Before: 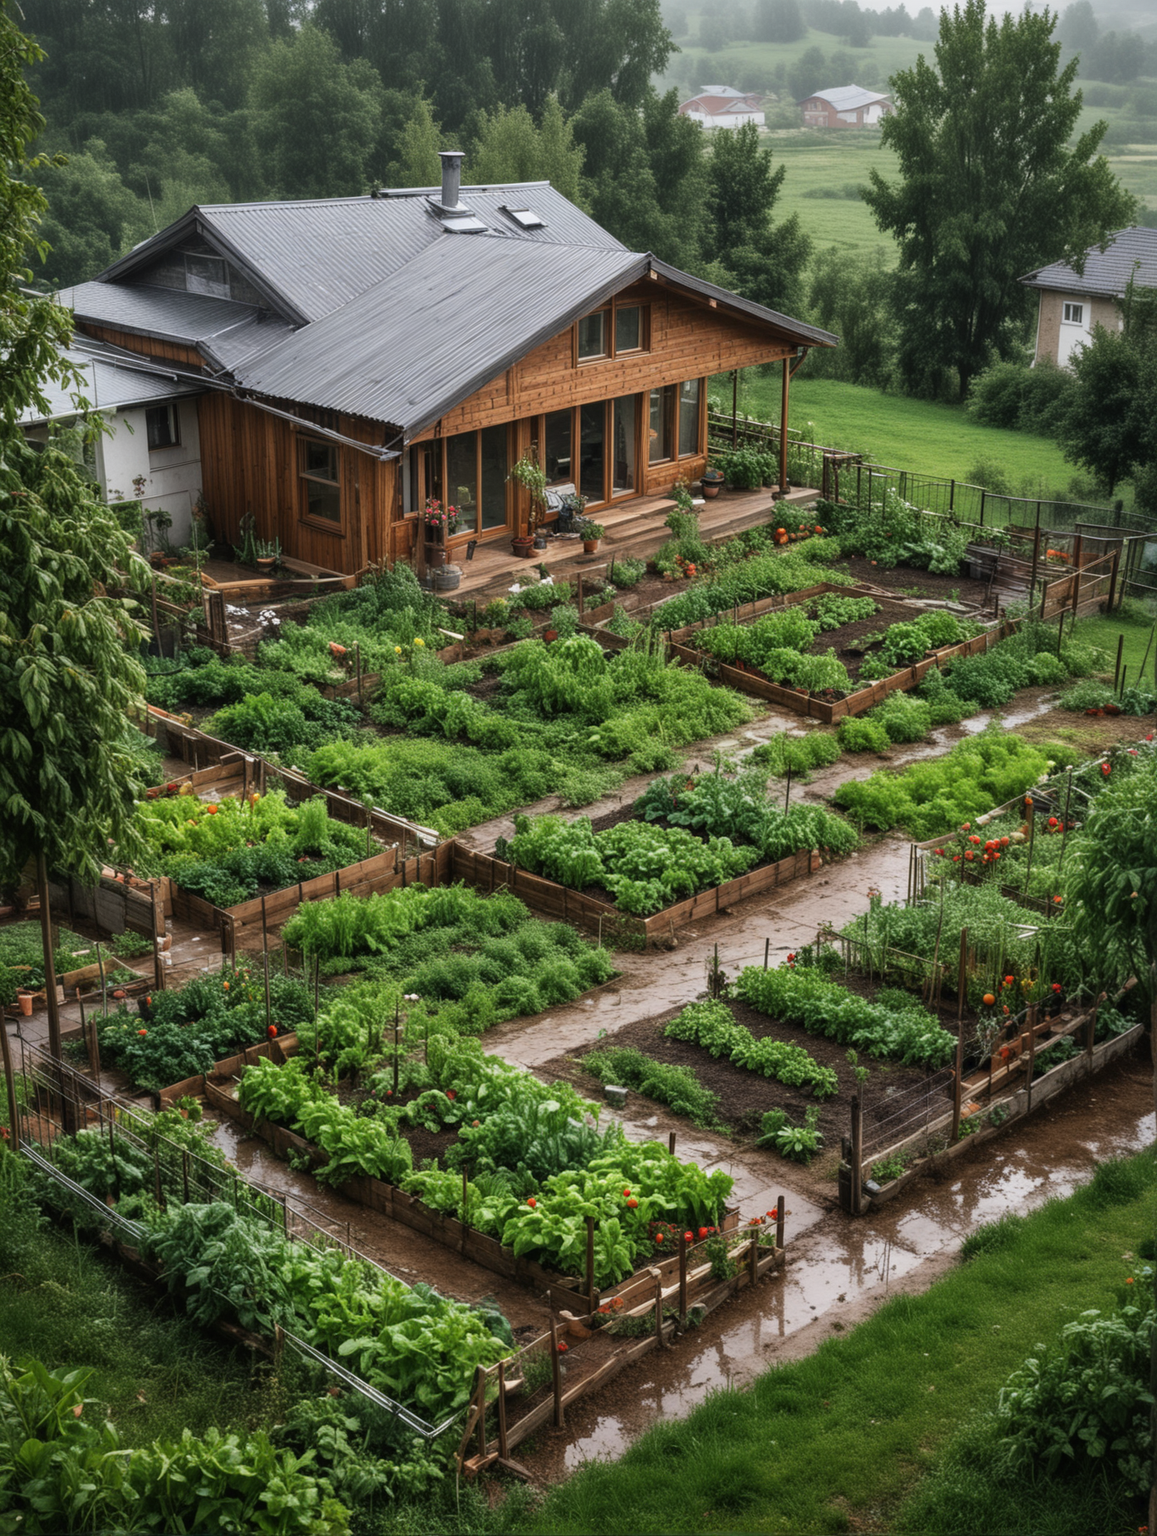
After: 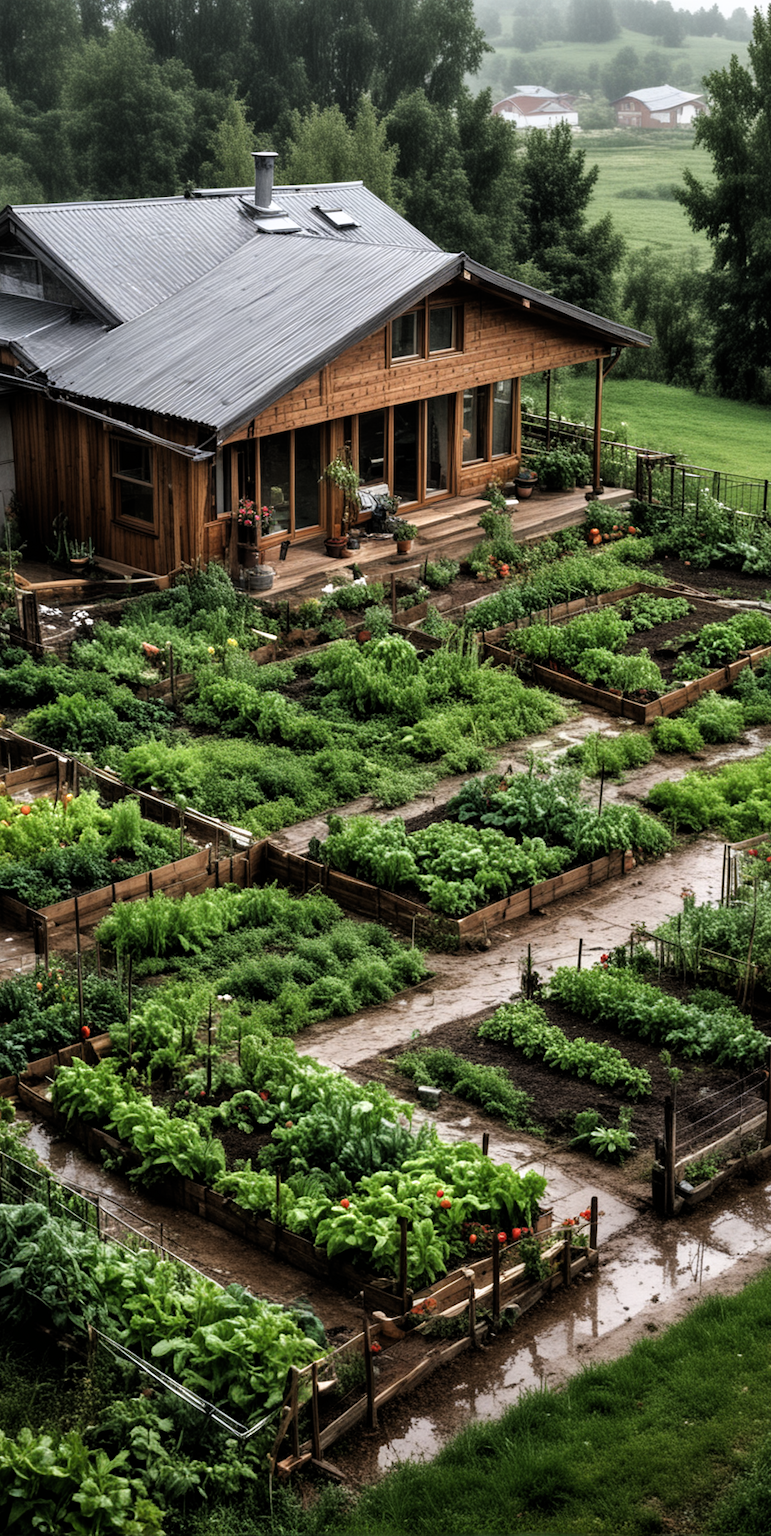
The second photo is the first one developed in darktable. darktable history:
filmic rgb: black relative exposure -8.18 EV, white relative exposure 2.2 EV, target white luminance 99.859%, hardness 7.12, latitude 74.79%, contrast 1.318, highlights saturation mix -2.63%, shadows ↔ highlights balance 29.65%, color science v6 (2022)
crop and rotate: left 16.176%, right 17.148%
